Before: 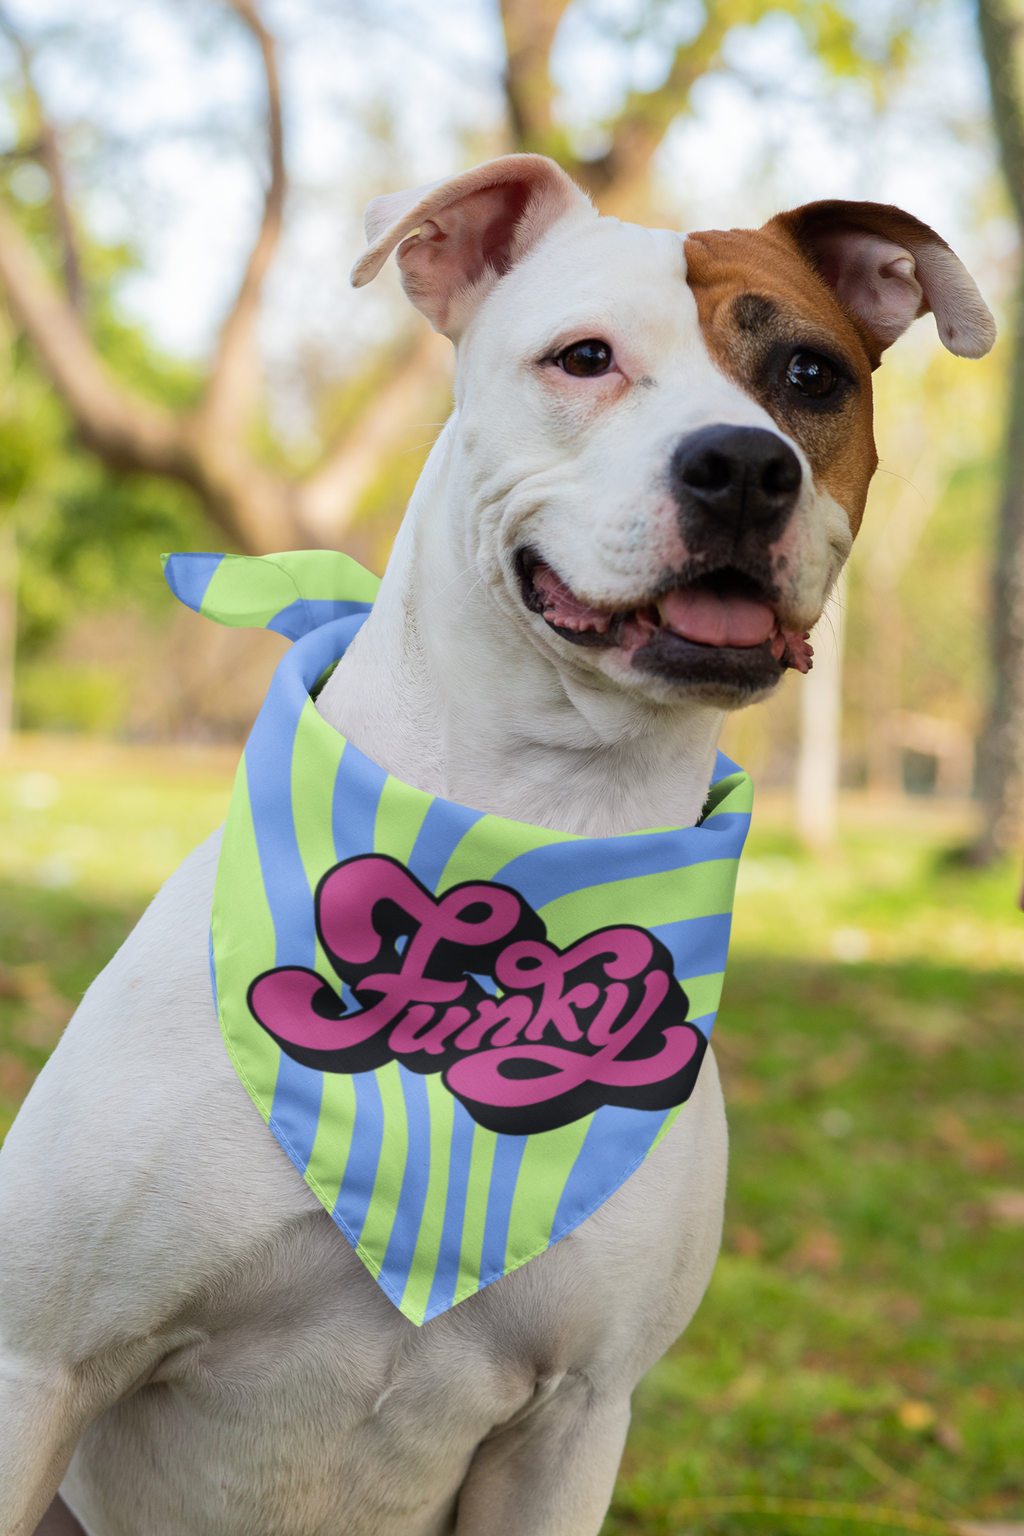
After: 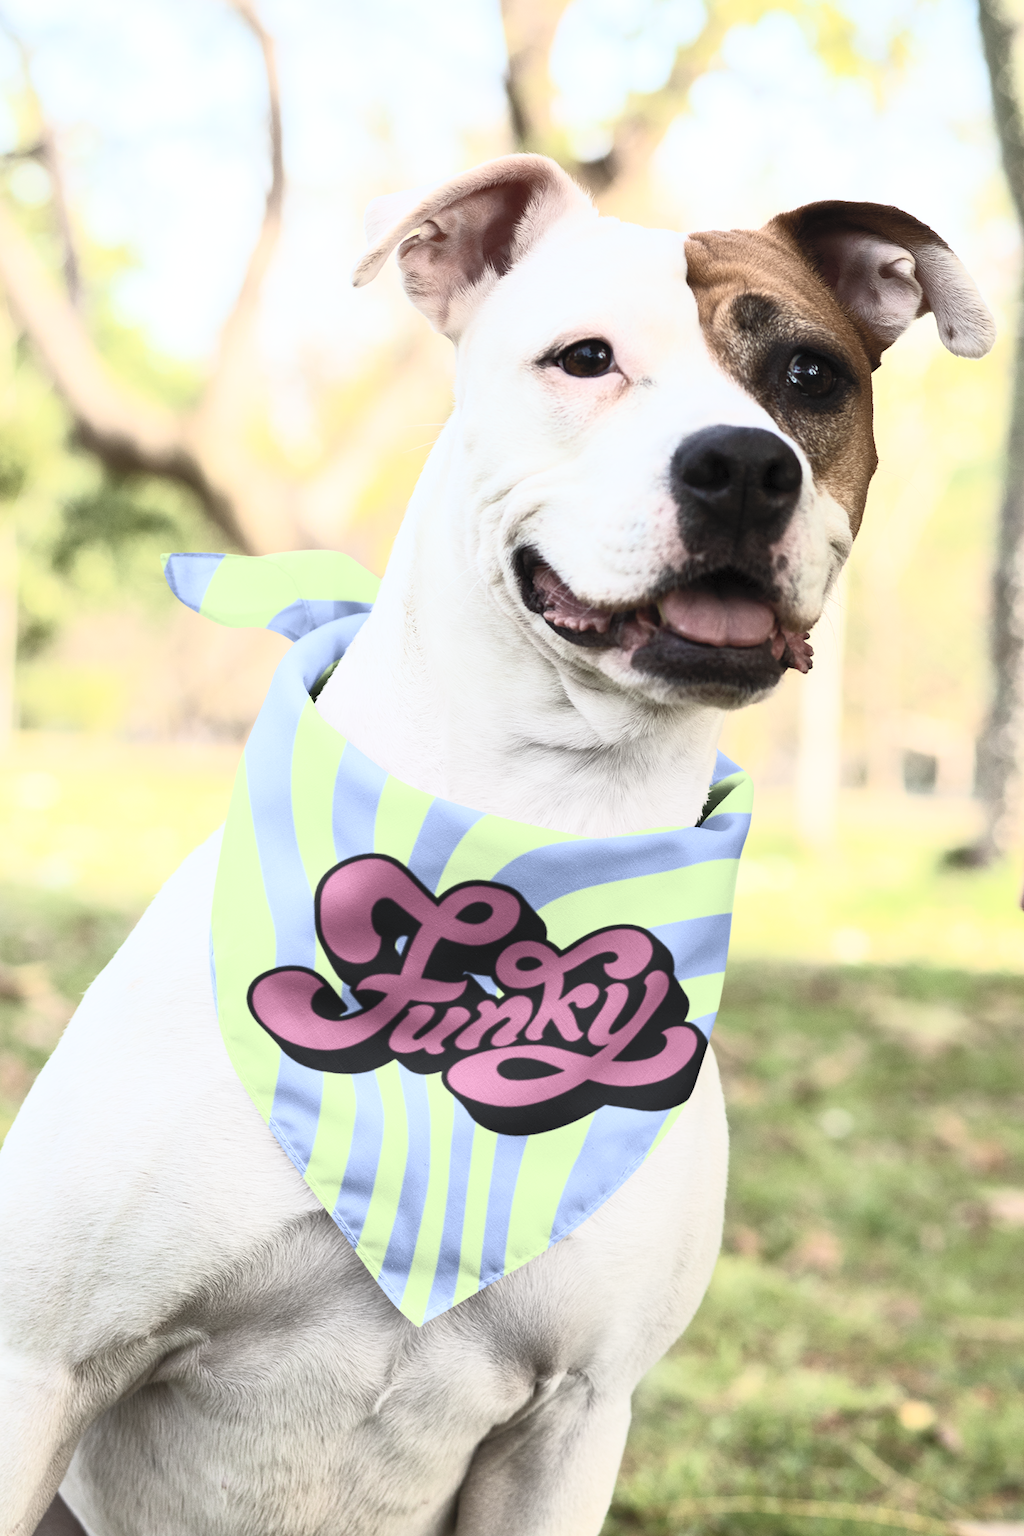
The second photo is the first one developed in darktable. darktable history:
contrast brightness saturation: contrast 0.57, brightness 0.57, saturation -0.34
base curve: curves: ch0 [(0, 0) (0.472, 0.455) (1, 1)], preserve colors none
